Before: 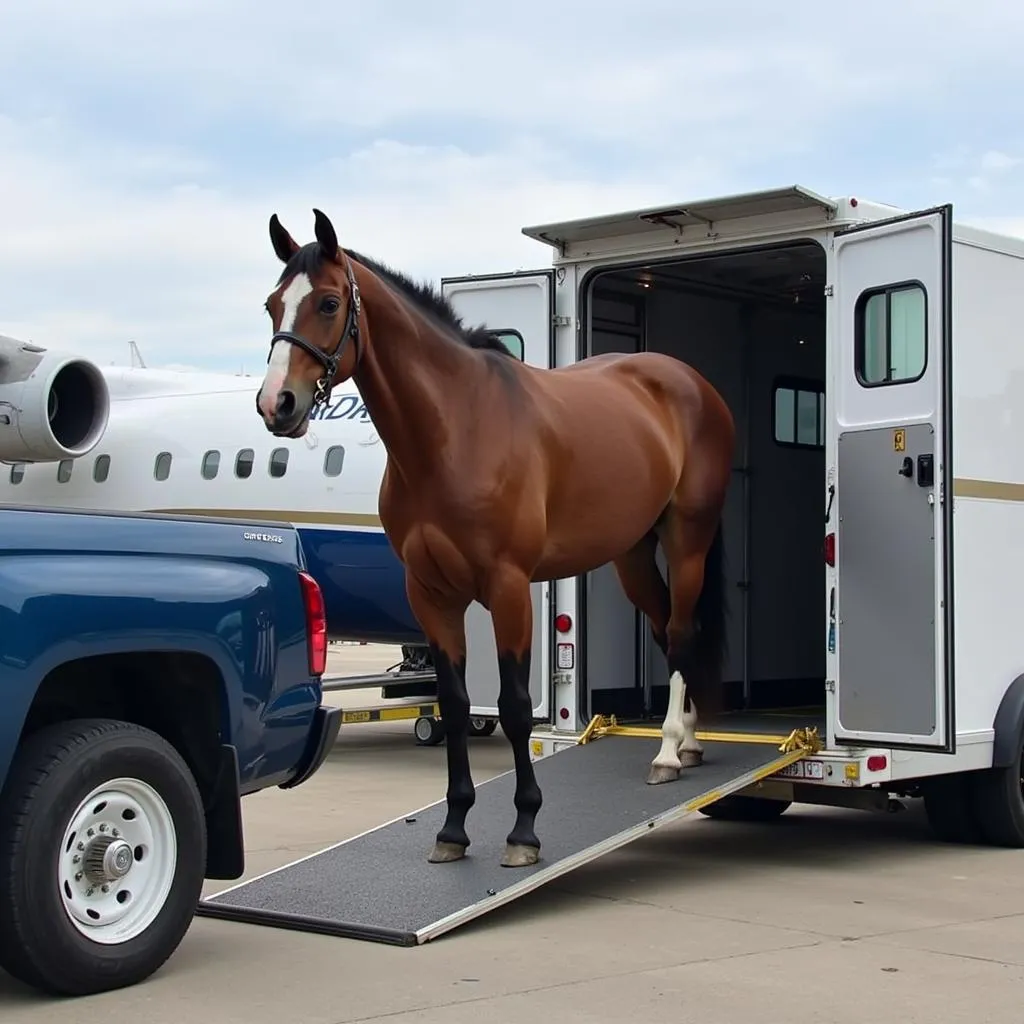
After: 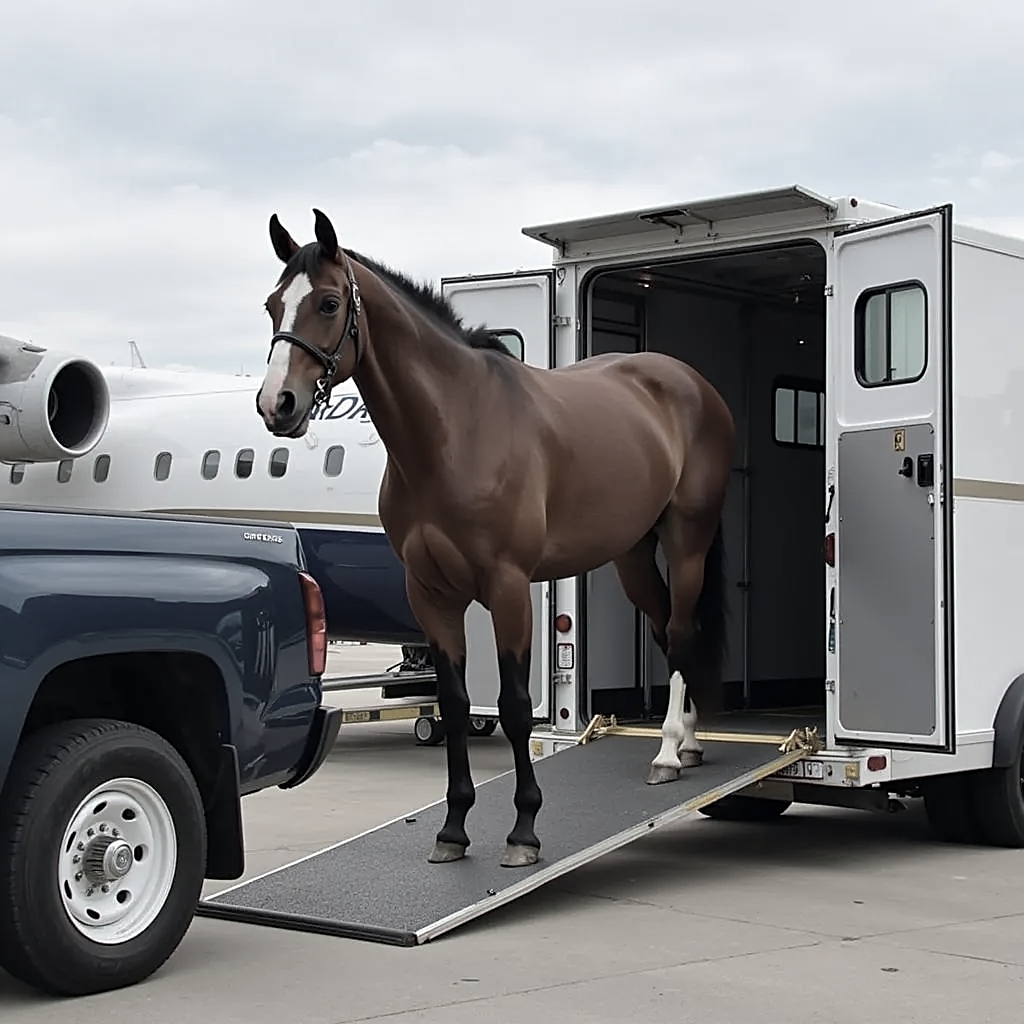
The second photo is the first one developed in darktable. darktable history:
velvia: on, module defaults
exposure: exposure 0.014 EV, compensate highlight preservation false
color correction: saturation 0.3
sharpen: radius 1.967
